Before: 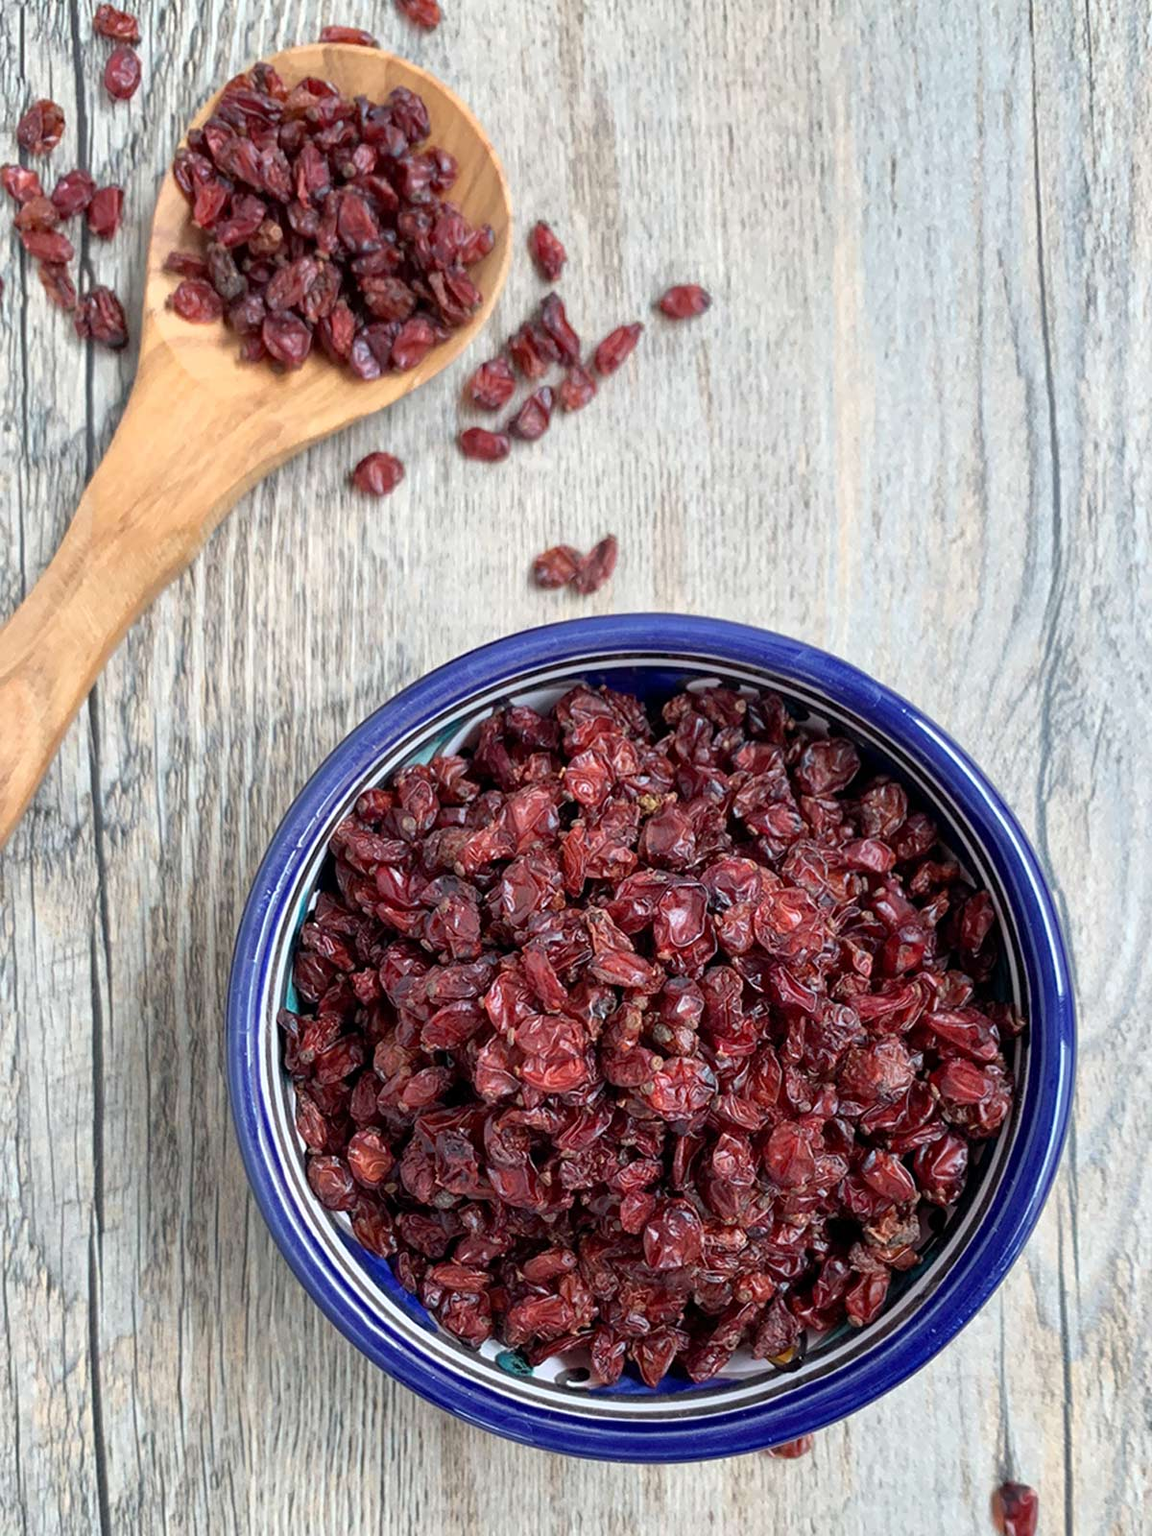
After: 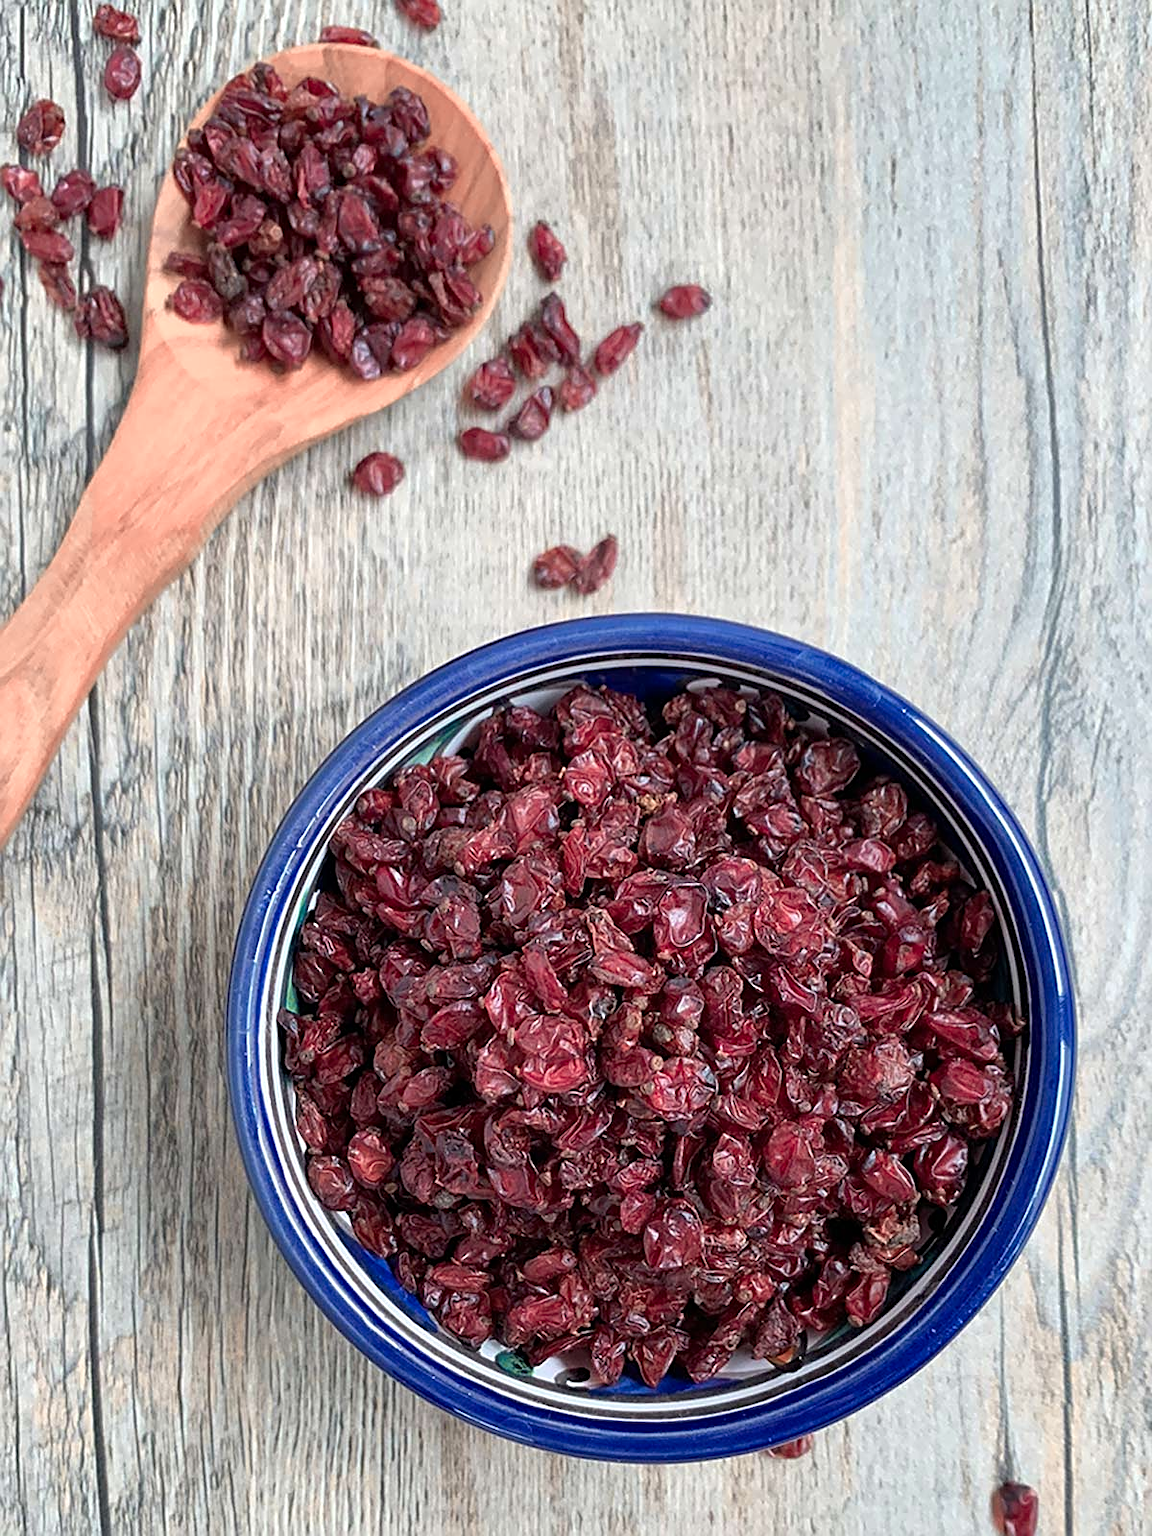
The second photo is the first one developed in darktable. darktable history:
sharpen: on, module defaults
color zones: curves: ch2 [(0, 0.488) (0.143, 0.417) (0.286, 0.212) (0.429, 0.179) (0.571, 0.154) (0.714, 0.415) (0.857, 0.495) (1, 0.488)]
